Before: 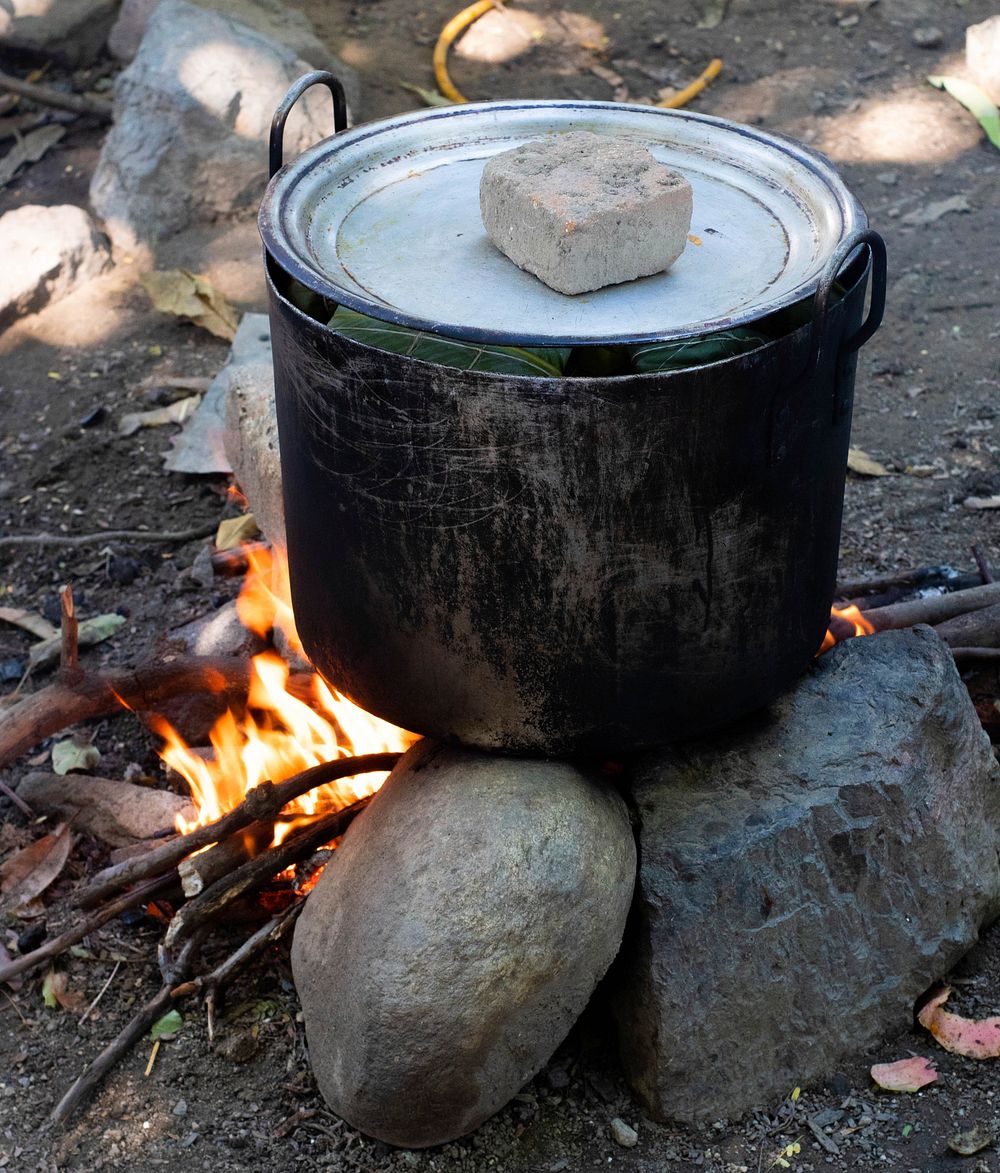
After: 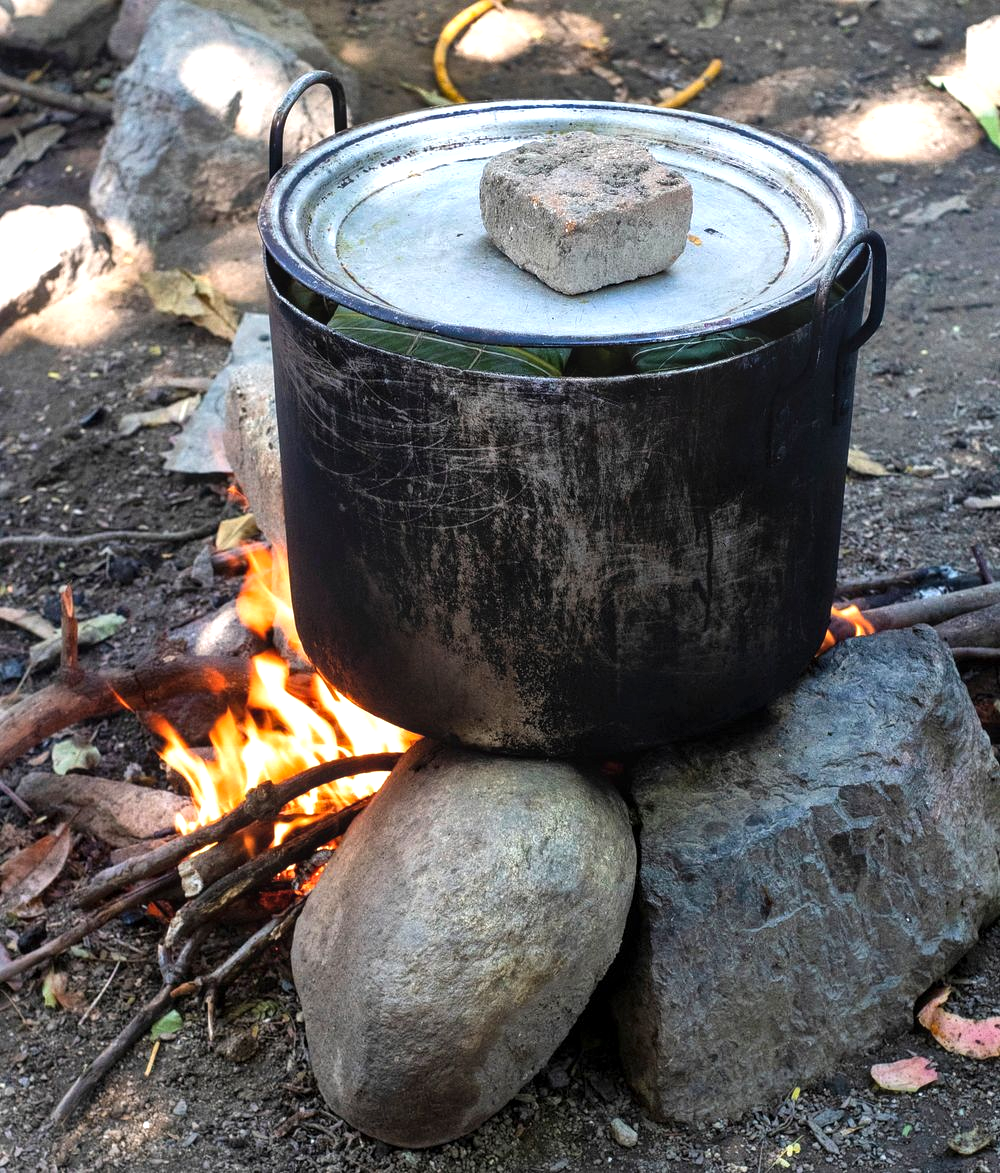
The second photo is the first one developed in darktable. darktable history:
local contrast: on, module defaults
exposure: black level correction -0.002, exposure 0.539 EV, compensate highlight preservation false
shadows and highlights: shadows 20.92, highlights -82.81, soften with gaussian
